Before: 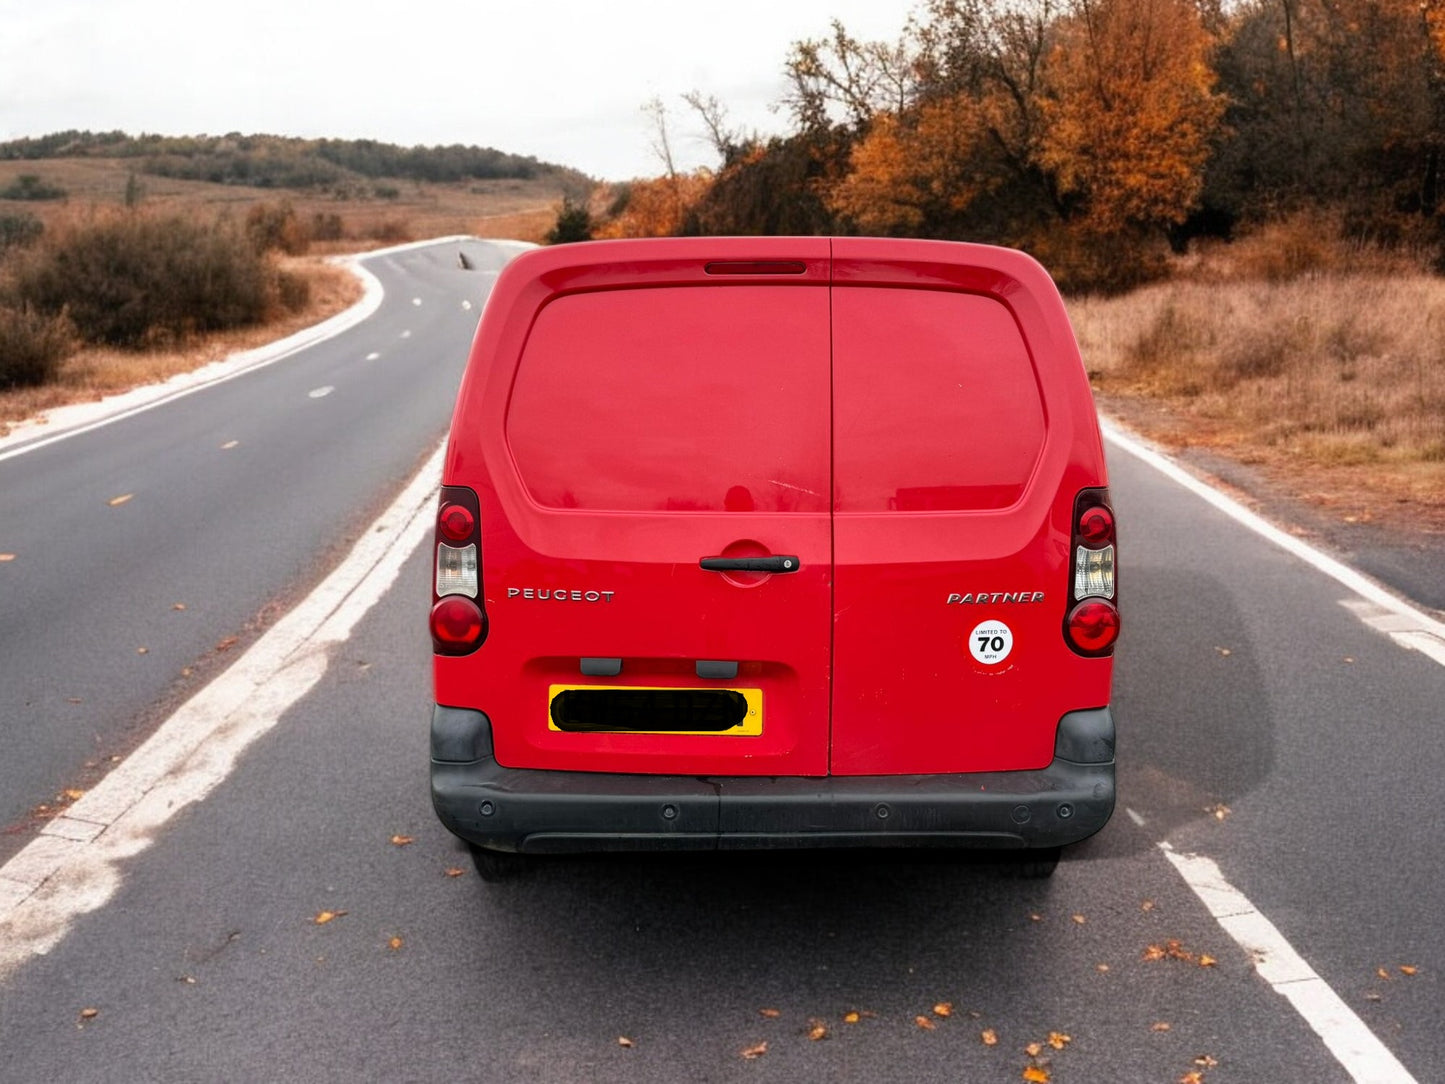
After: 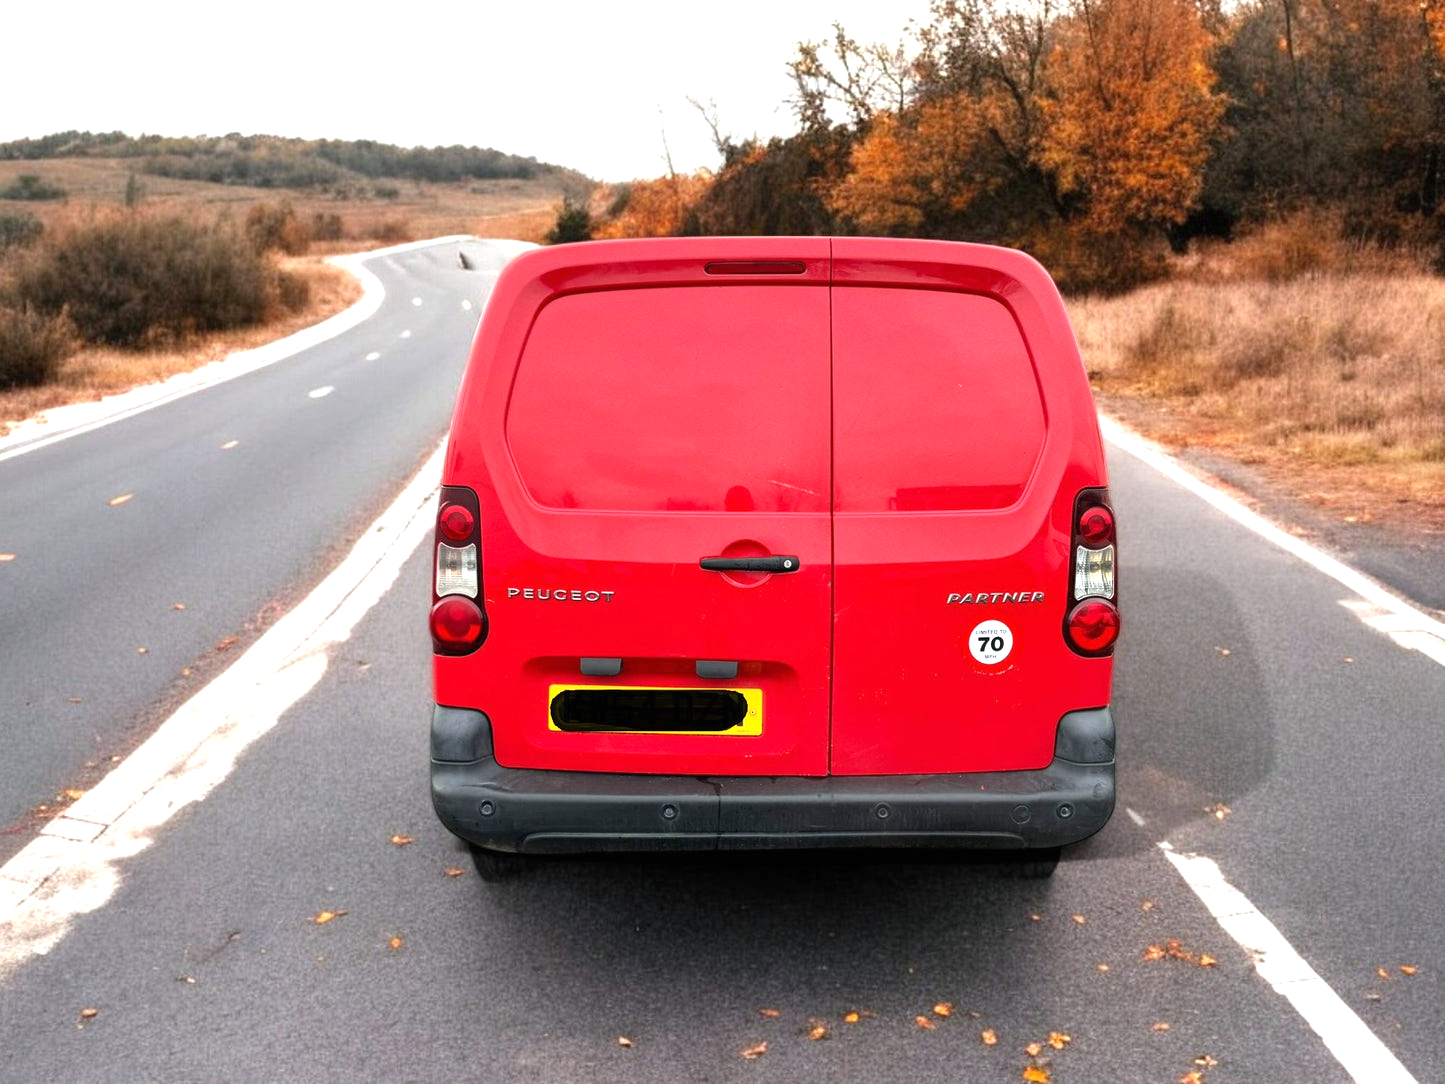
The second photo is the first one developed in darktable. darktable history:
white balance: red 0.978, blue 0.999
exposure: black level correction 0, exposure 0.7 EV, compensate exposure bias true, compensate highlight preservation false
